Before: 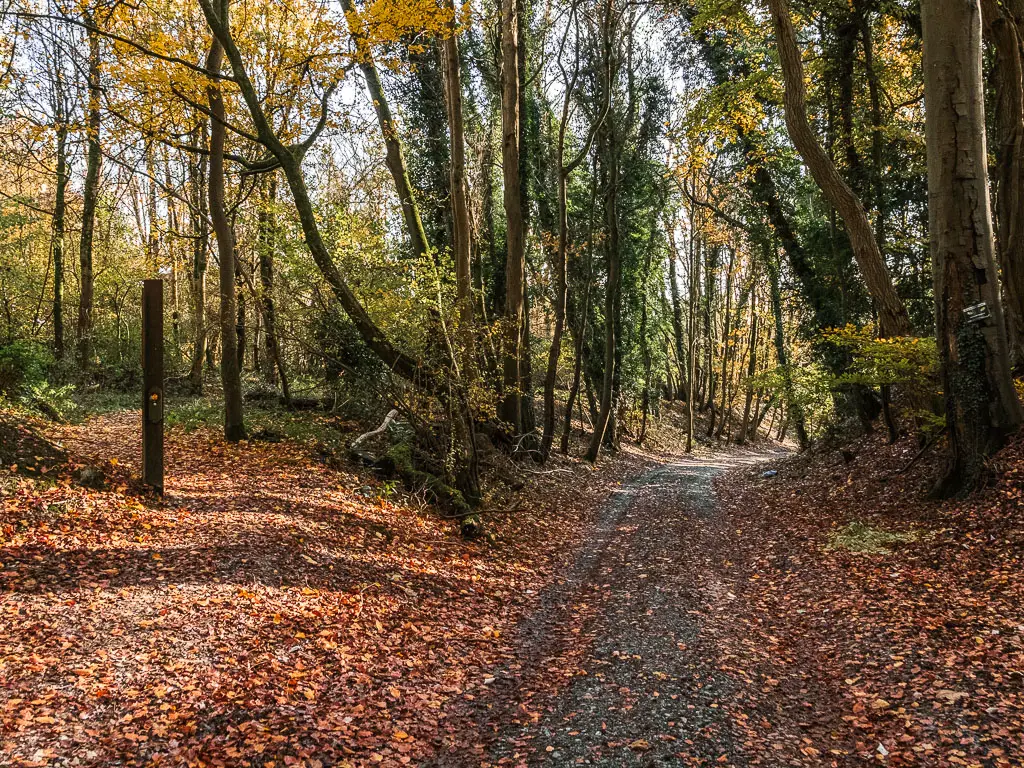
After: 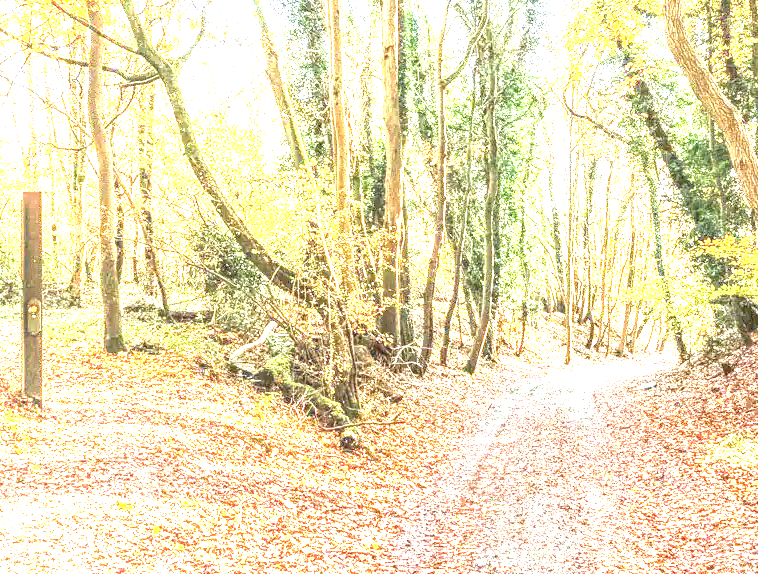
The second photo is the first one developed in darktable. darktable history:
crop and rotate: left 11.902%, top 11.462%, right 14.042%, bottom 13.783%
local contrast: on, module defaults
exposure: black level correction 0, exposure 4.087 EV, compensate highlight preservation false
